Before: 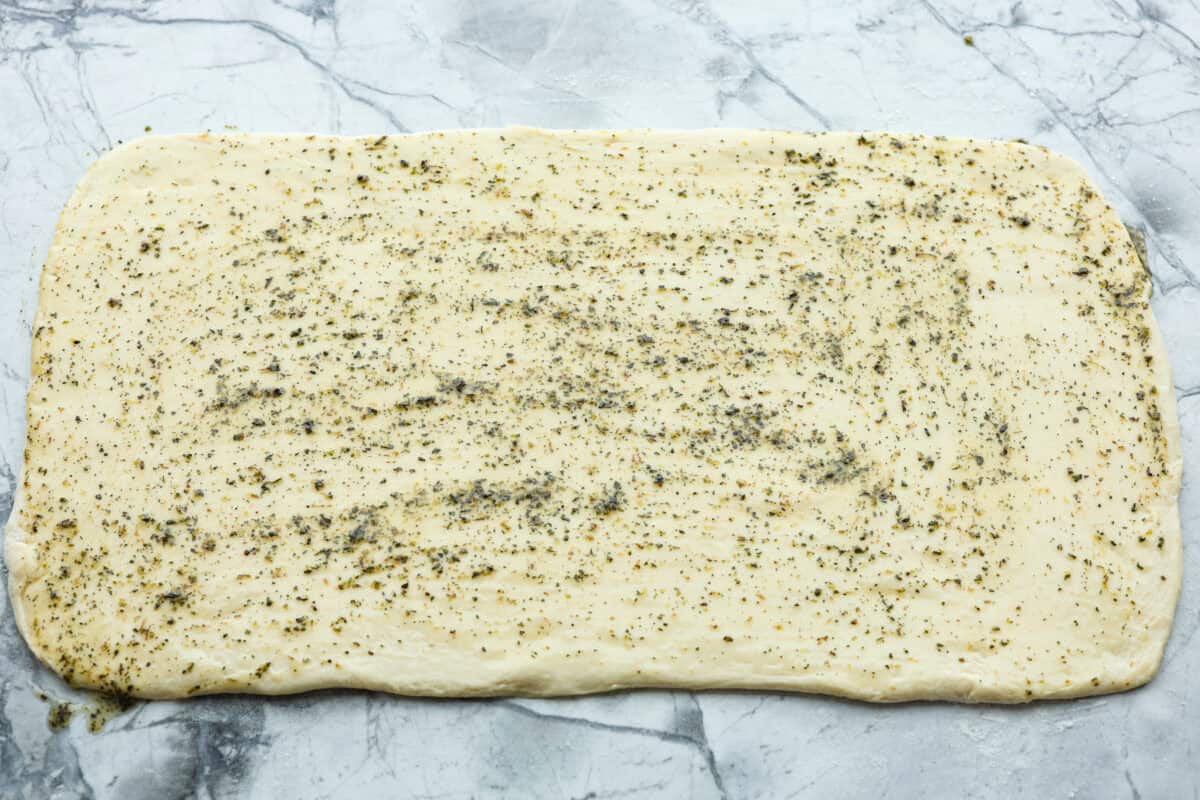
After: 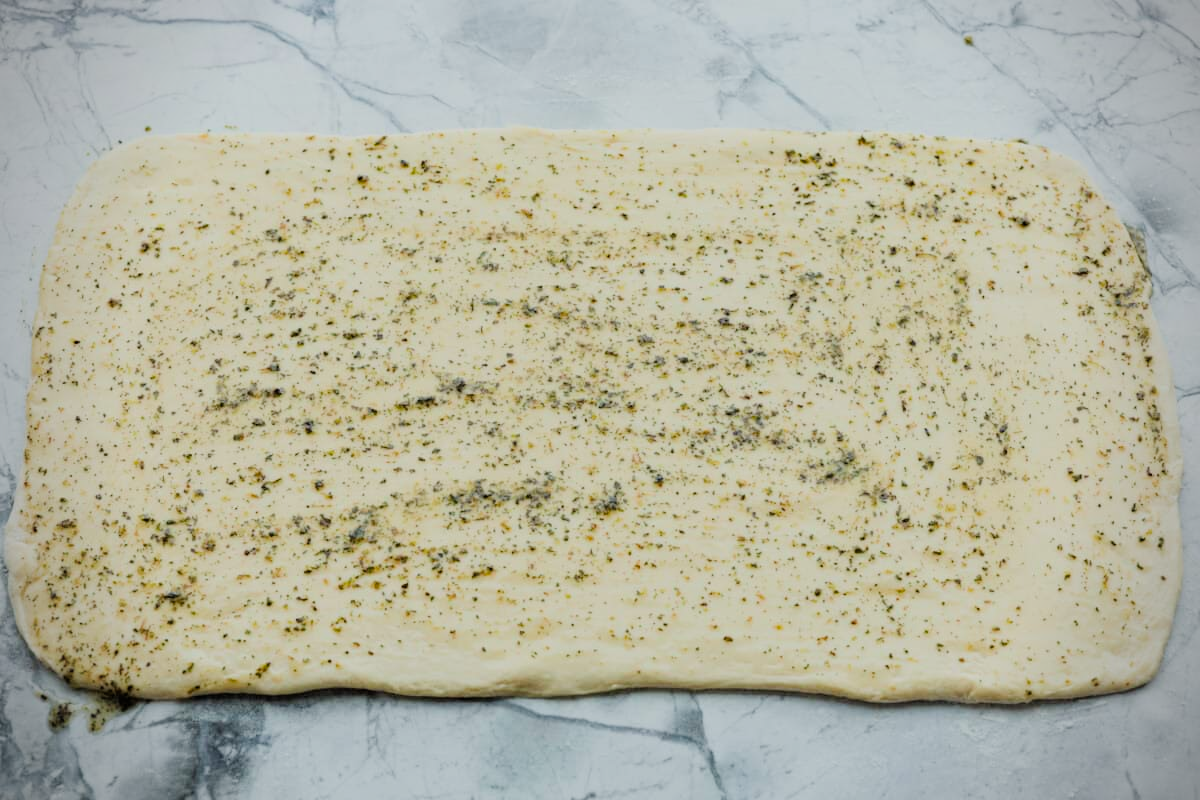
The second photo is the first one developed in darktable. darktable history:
filmic rgb: black relative exposure -7.65 EV, white relative exposure 4.56 EV, hardness 3.61
vignetting: on, module defaults
